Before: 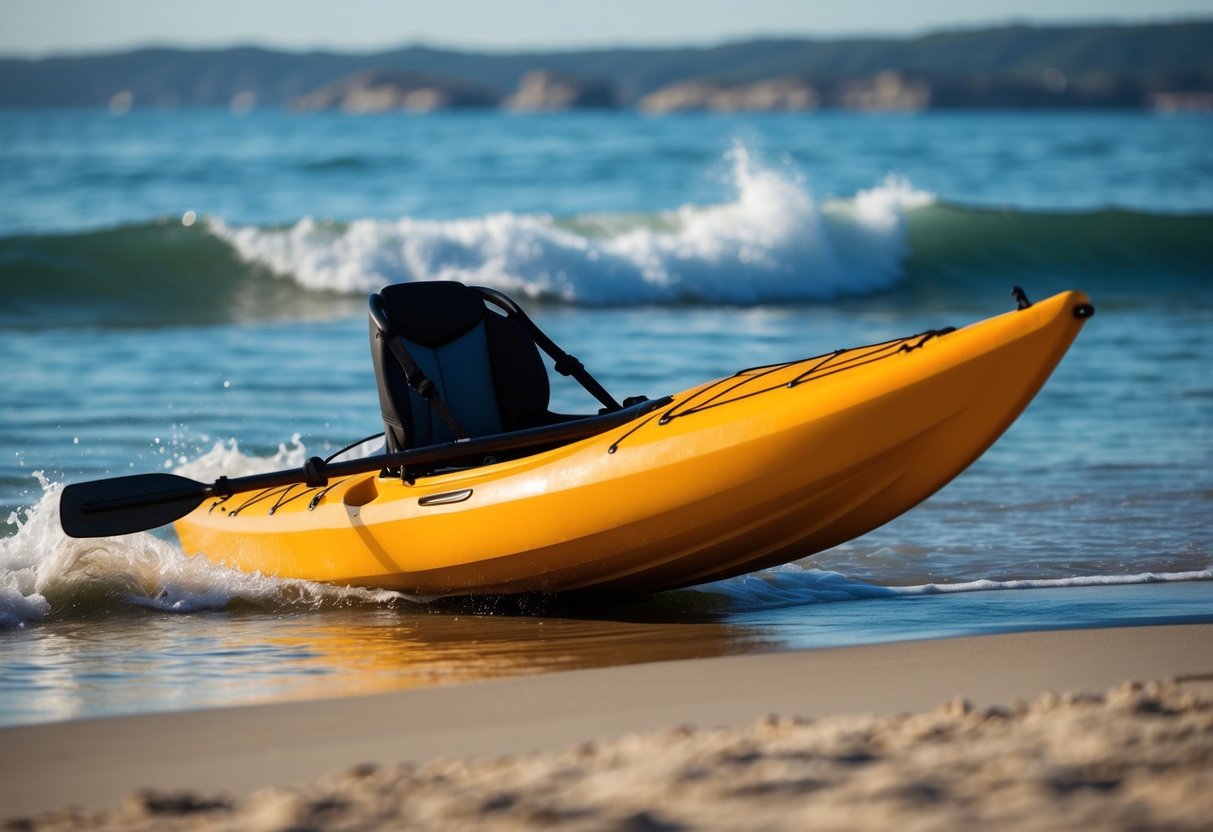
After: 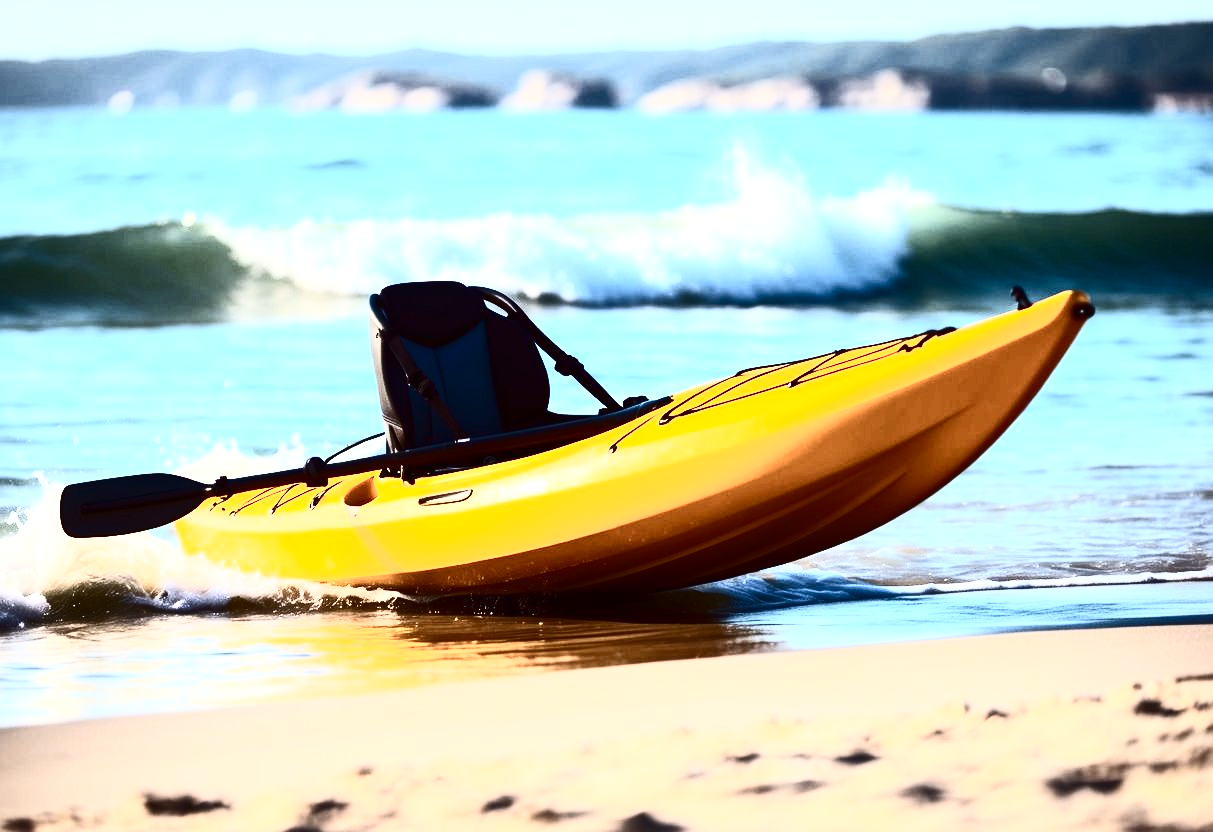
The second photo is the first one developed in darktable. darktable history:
color balance: mode lift, gamma, gain (sRGB), lift [1, 1.049, 1, 1]
contrast brightness saturation: contrast 0.93, brightness 0.2
exposure: black level correction 0, exposure 1.1 EV, compensate highlight preservation false
